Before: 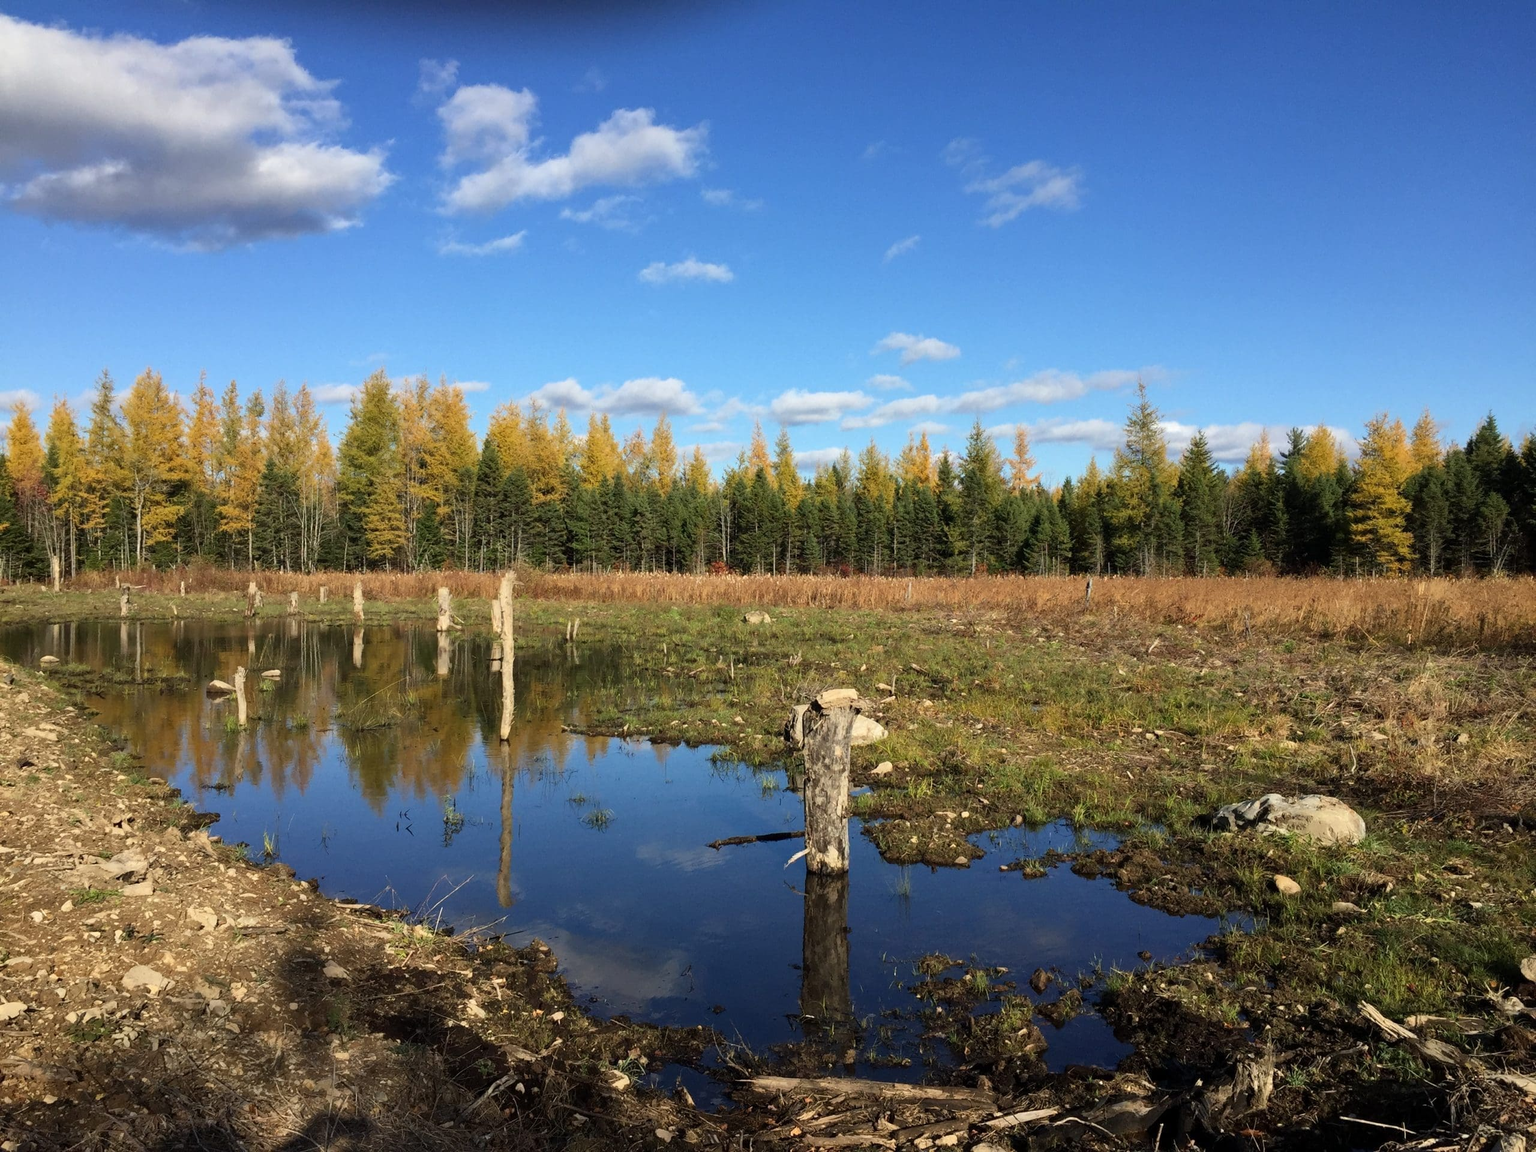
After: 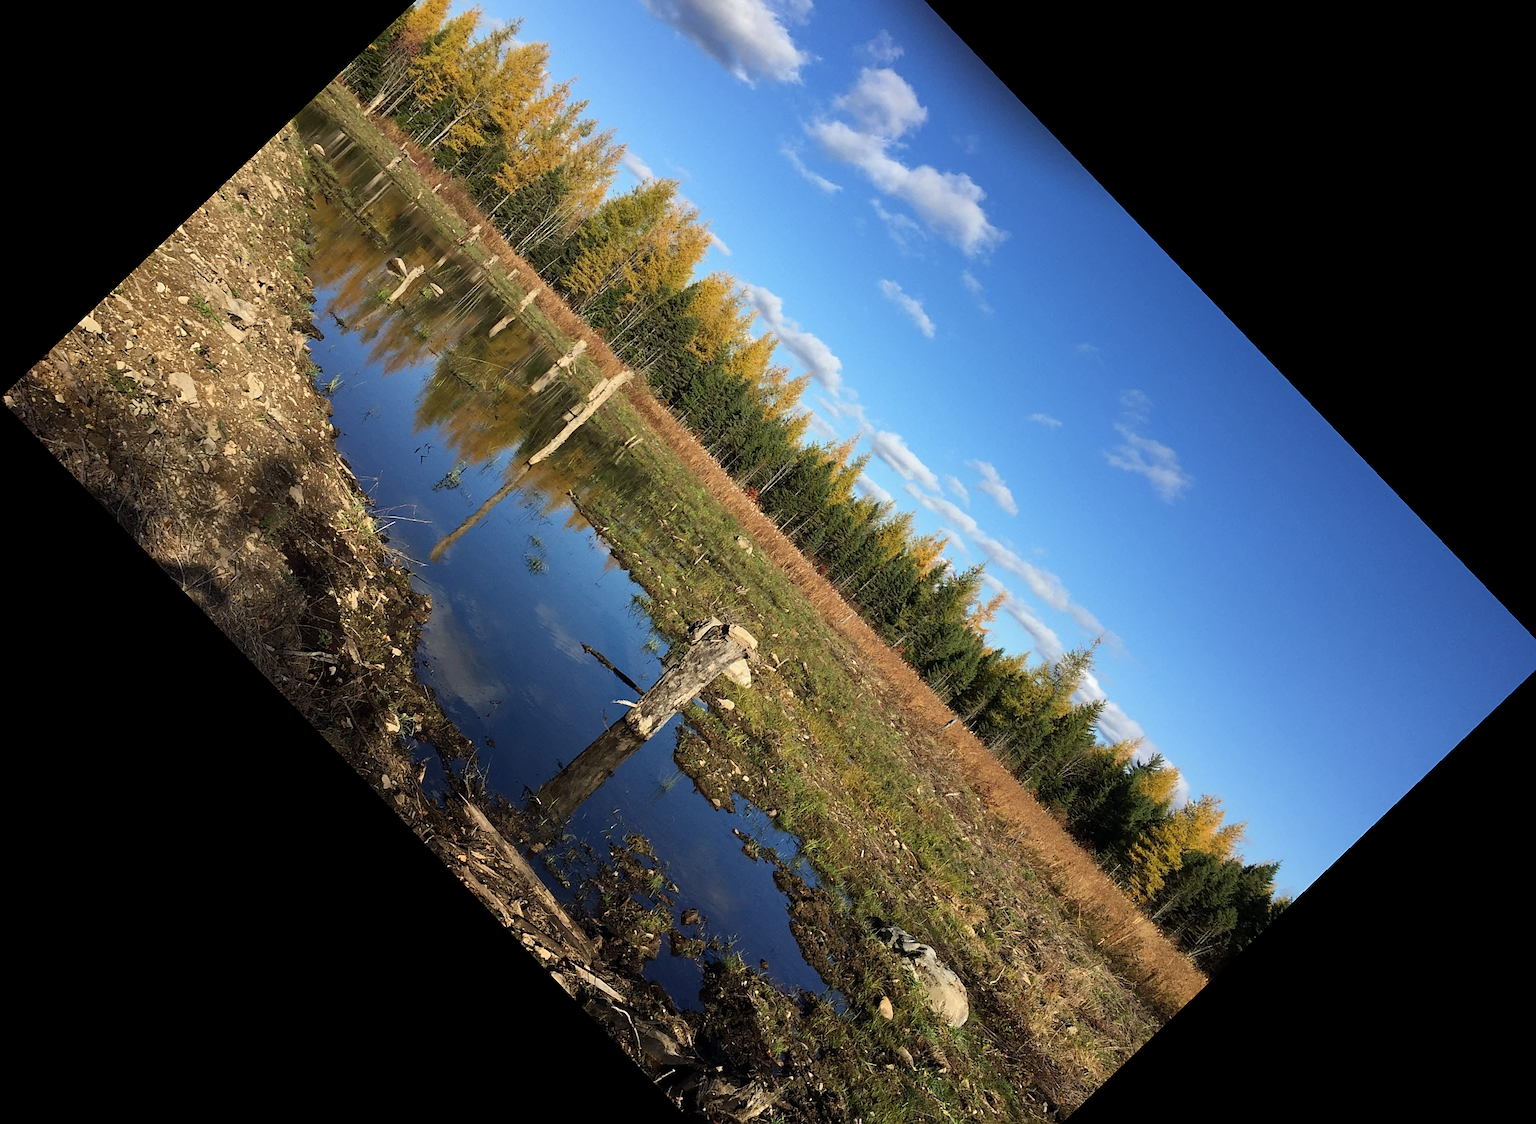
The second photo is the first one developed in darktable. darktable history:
crop and rotate: angle -46.26°, top 16.234%, right 0.912%, bottom 11.704%
sharpen: on, module defaults
